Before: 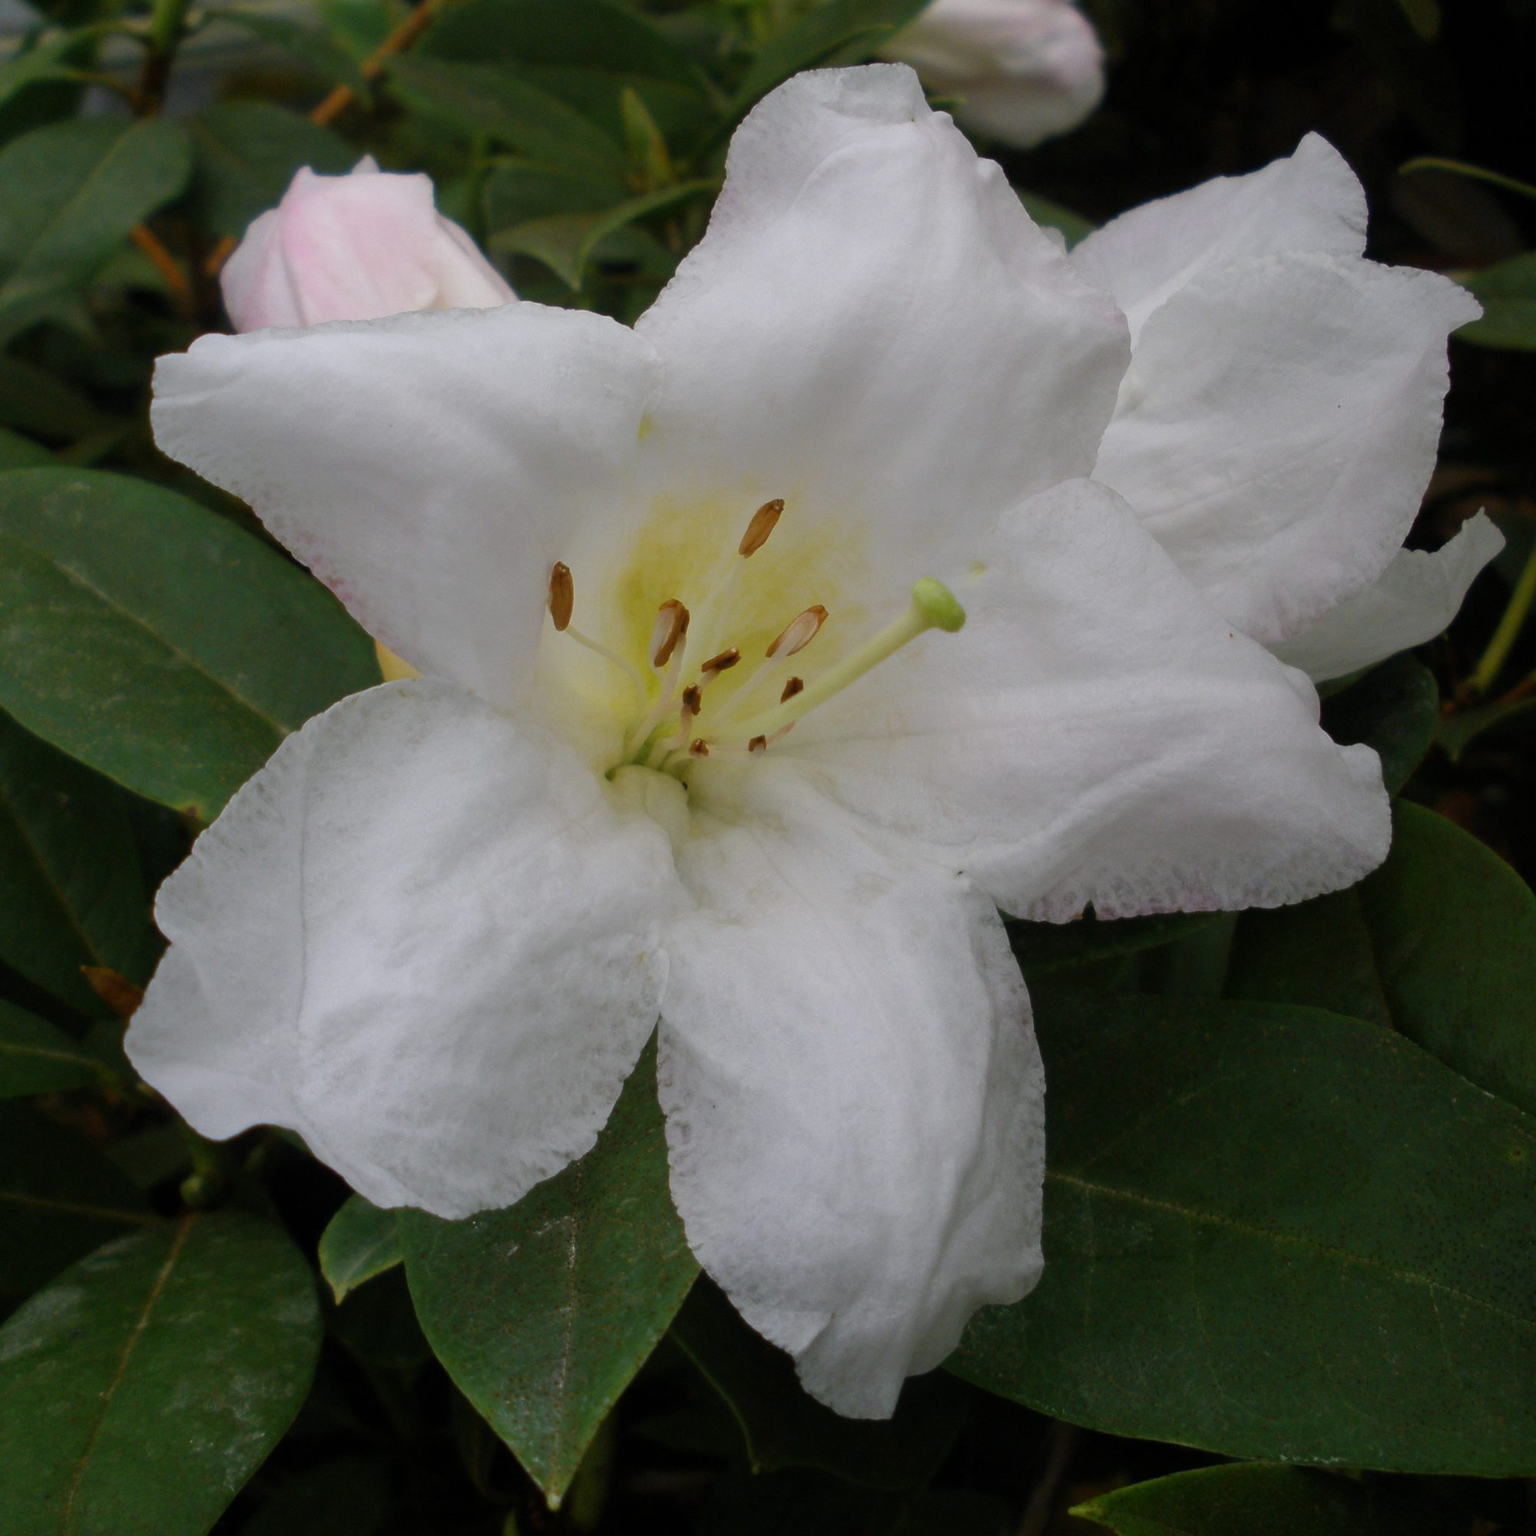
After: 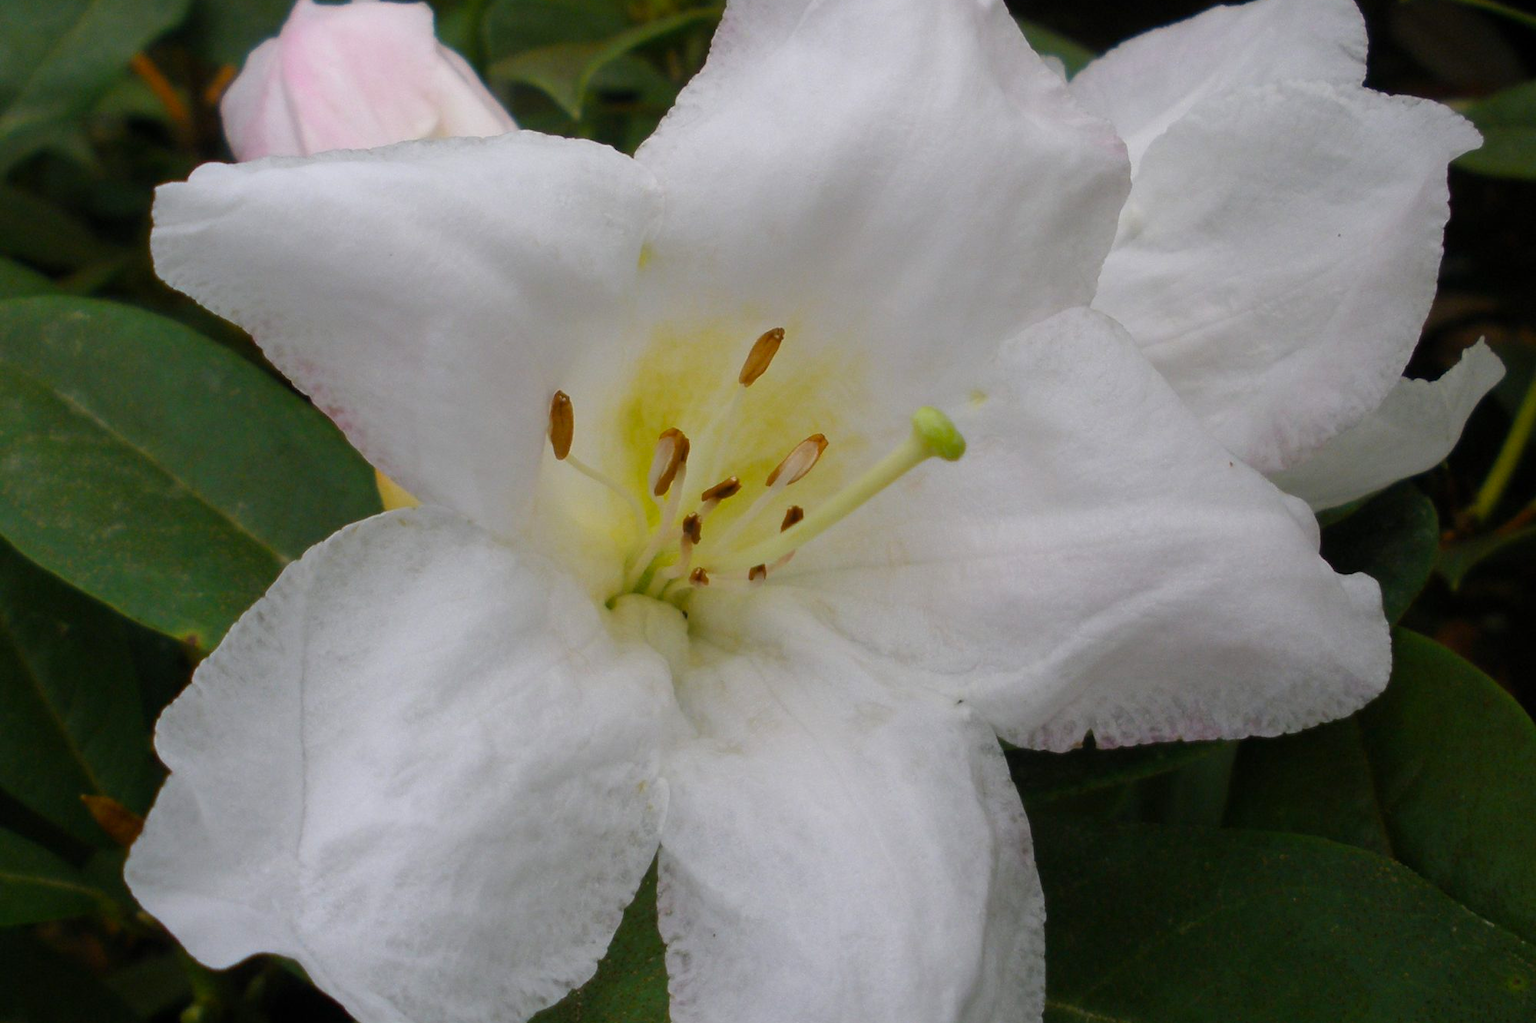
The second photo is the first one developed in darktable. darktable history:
exposure: exposure 0.127 EV, compensate highlight preservation false
color balance: output saturation 110%
crop: top 11.166%, bottom 22.168%
